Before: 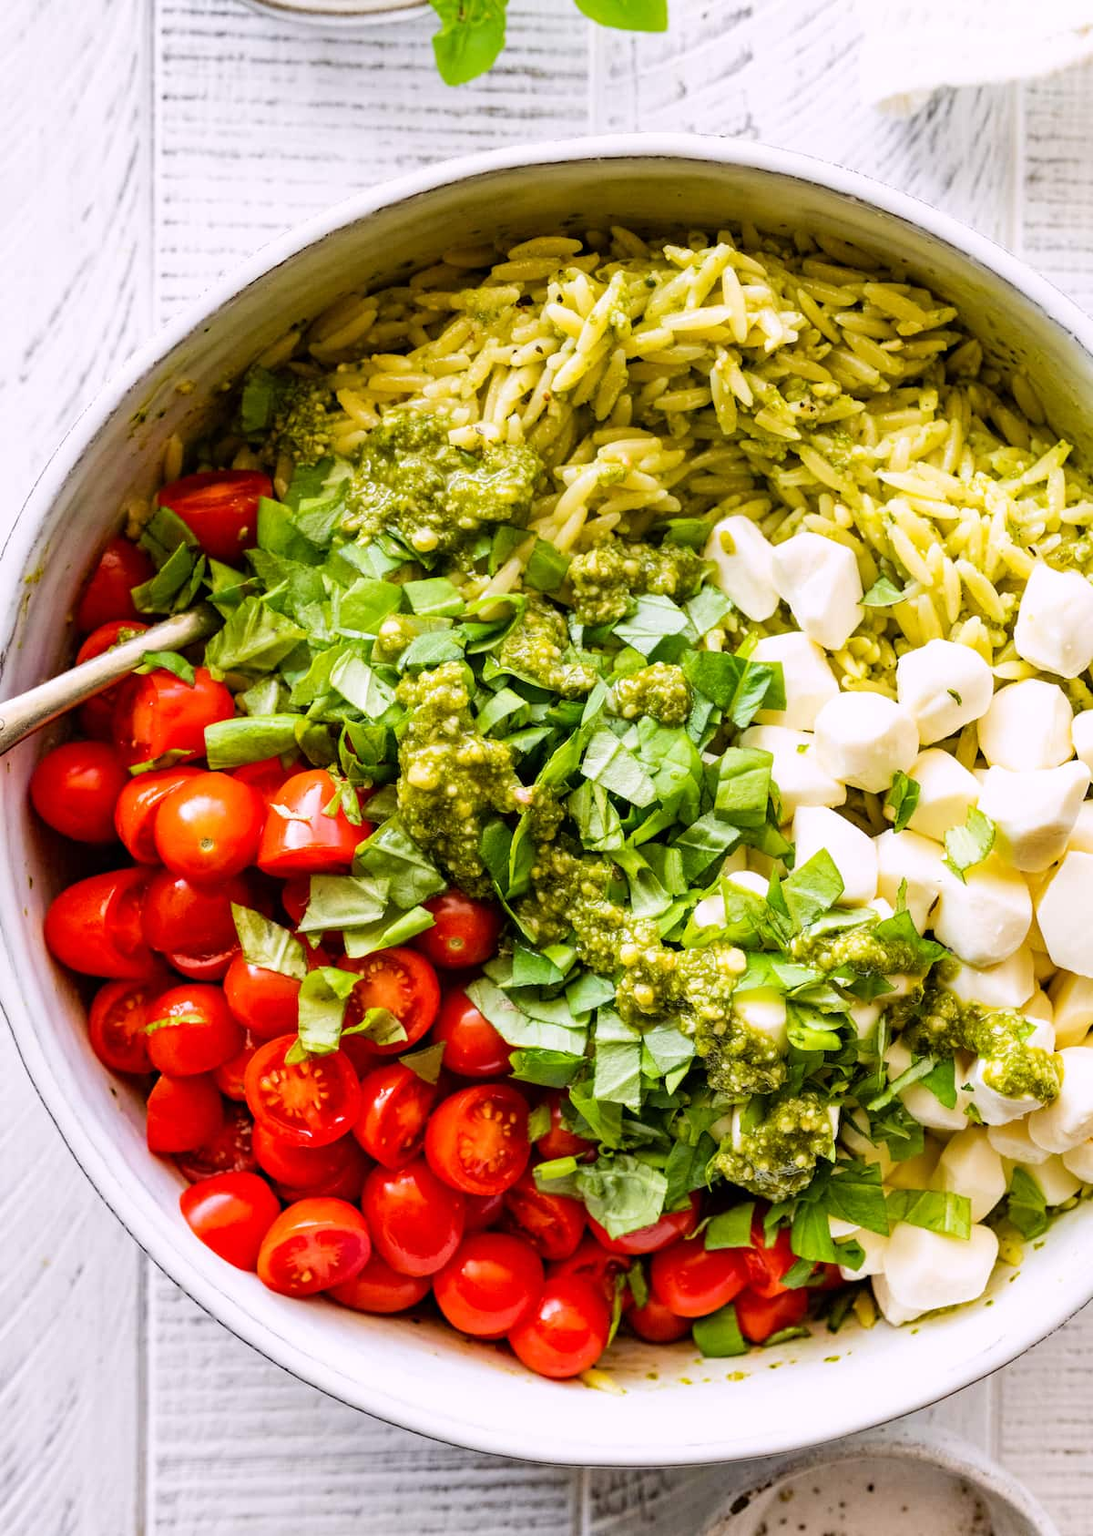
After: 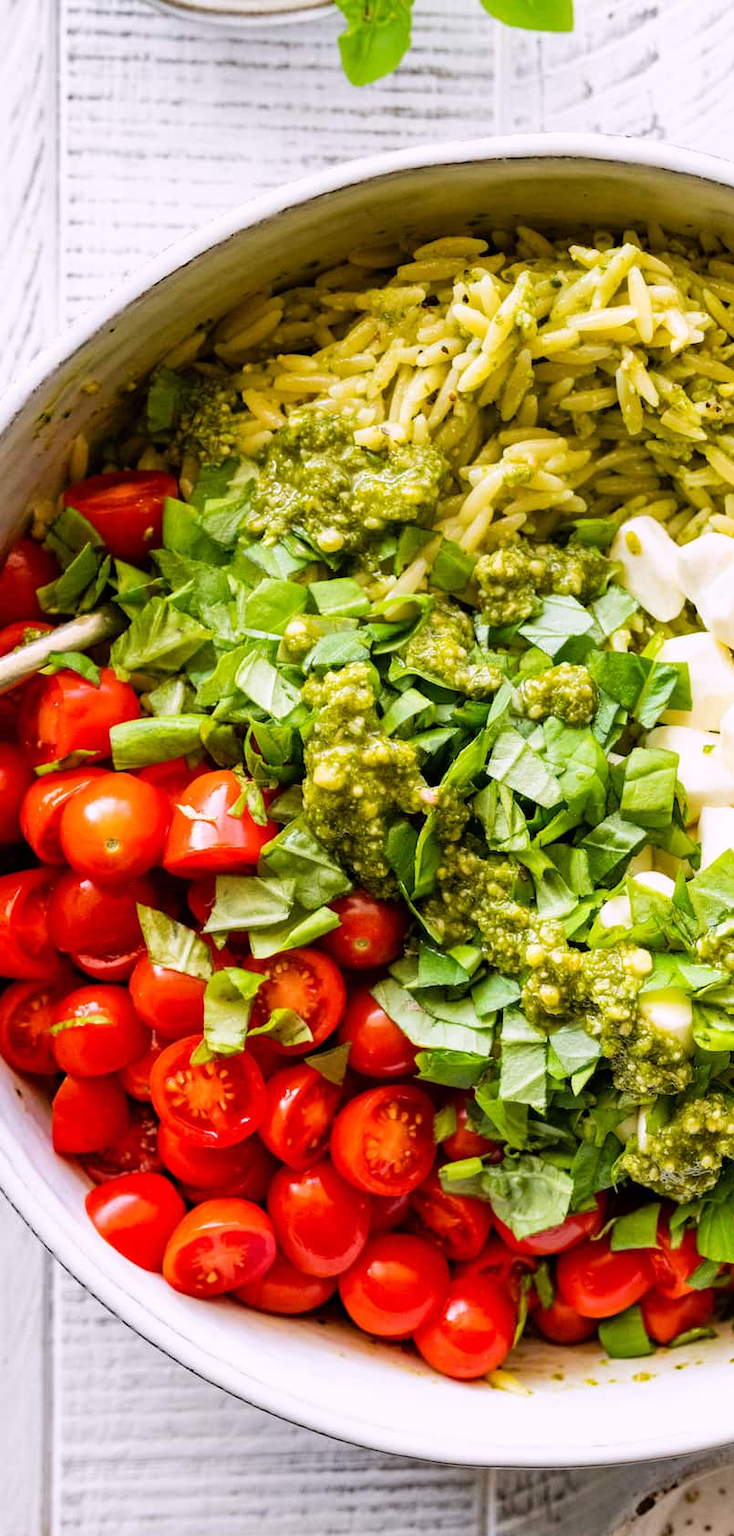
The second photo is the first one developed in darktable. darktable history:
crop and rotate: left 8.749%, right 24.023%
